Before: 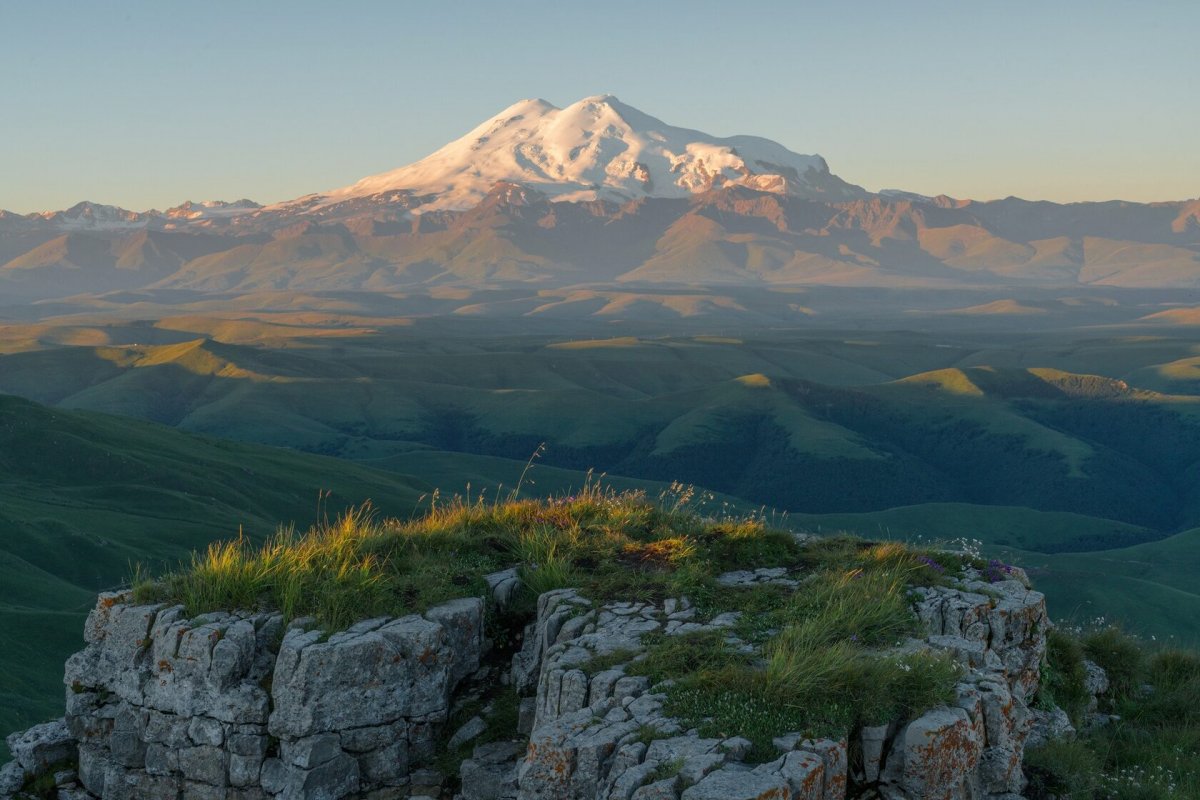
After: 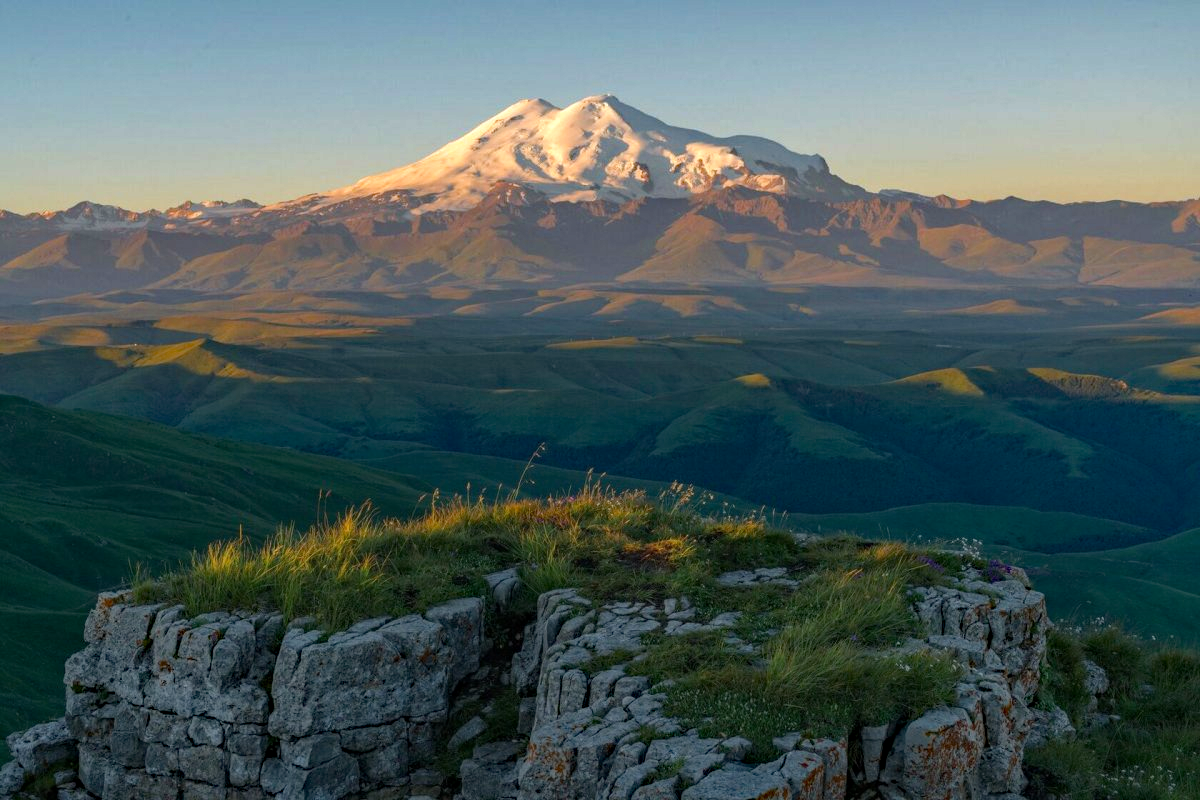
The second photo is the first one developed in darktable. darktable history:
haze removal: strength 0.529, distance 0.918, compatibility mode true, adaptive false
